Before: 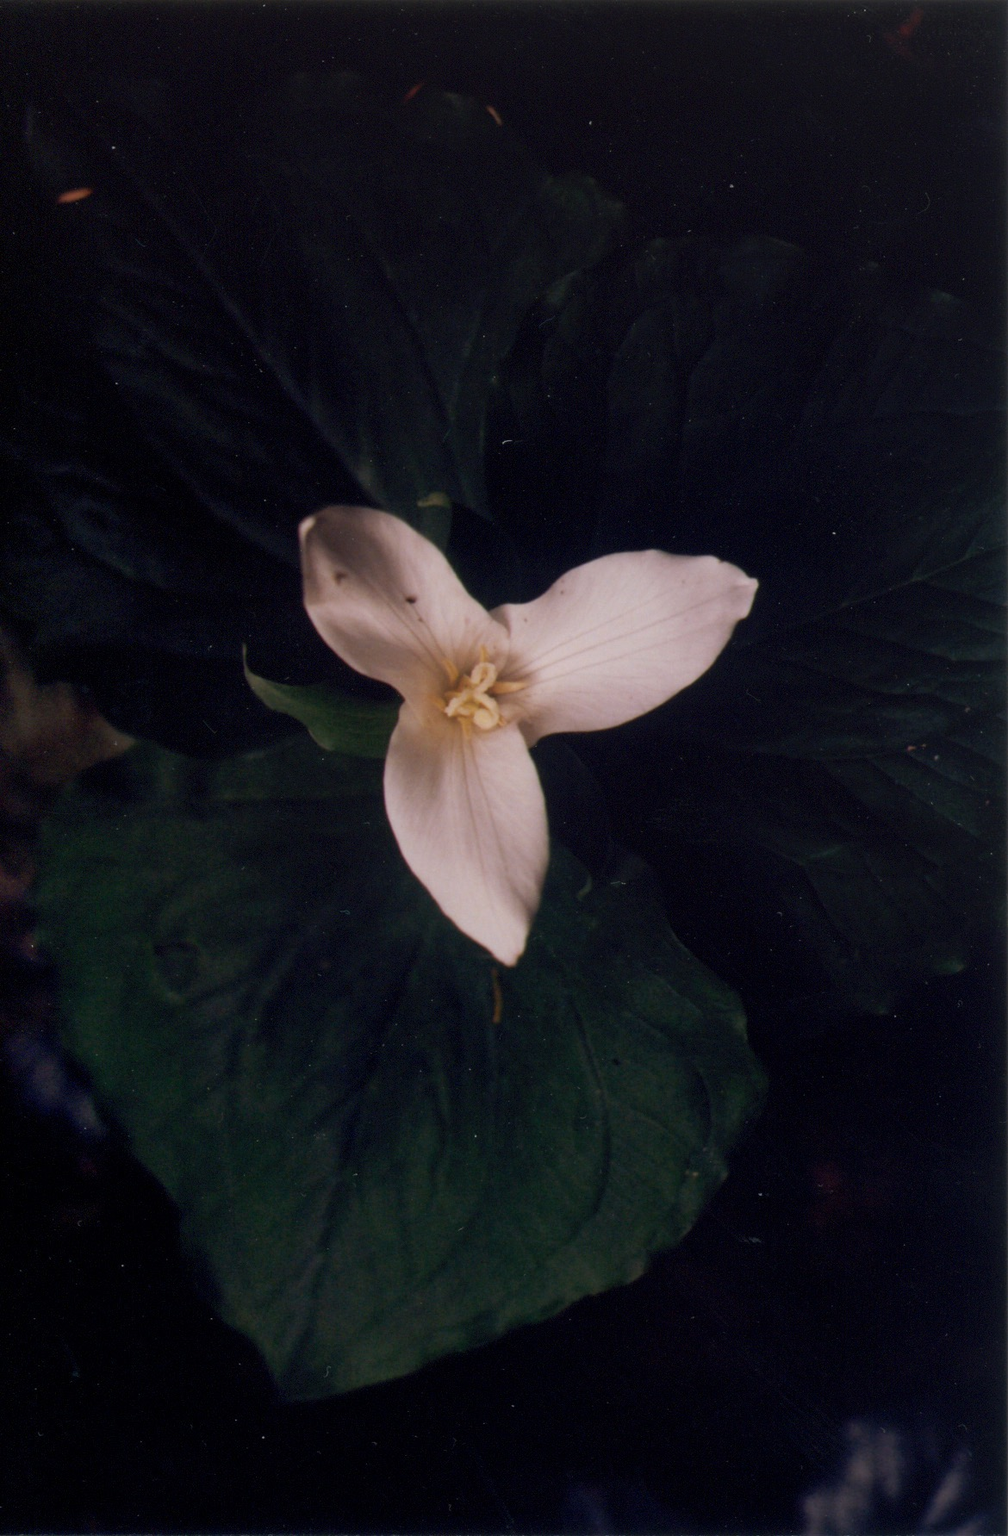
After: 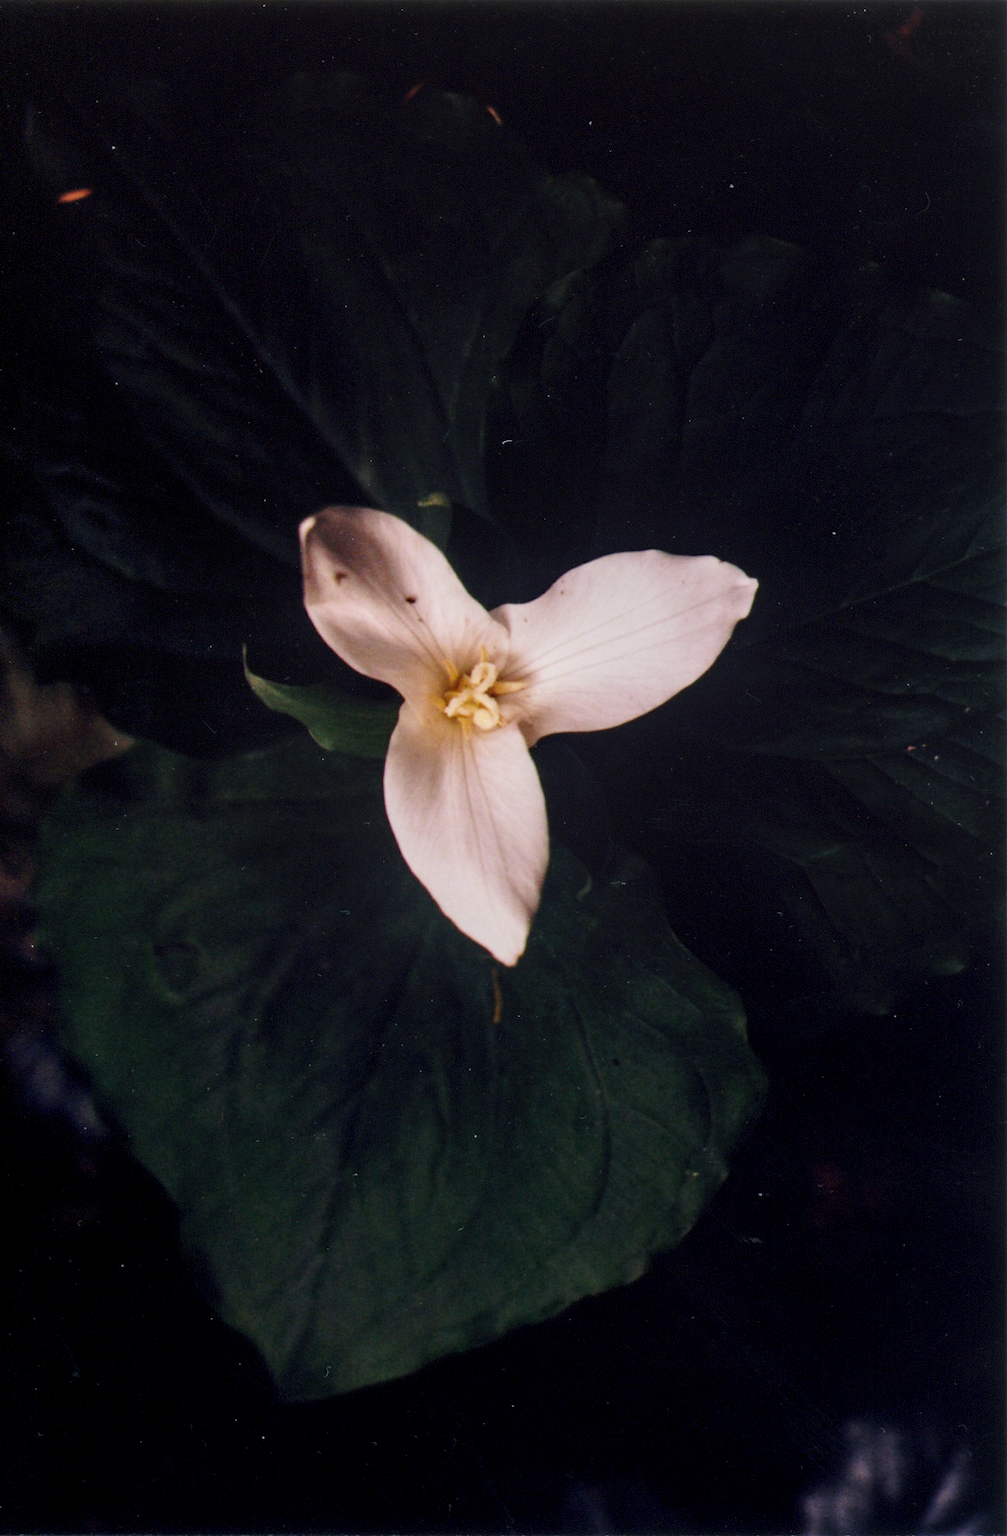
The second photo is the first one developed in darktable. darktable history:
local contrast: on, module defaults
base curve: curves: ch0 [(0, 0) (0.036, 0.037) (0.121, 0.228) (0.46, 0.76) (0.859, 0.983) (1, 1)], preserve colors none
